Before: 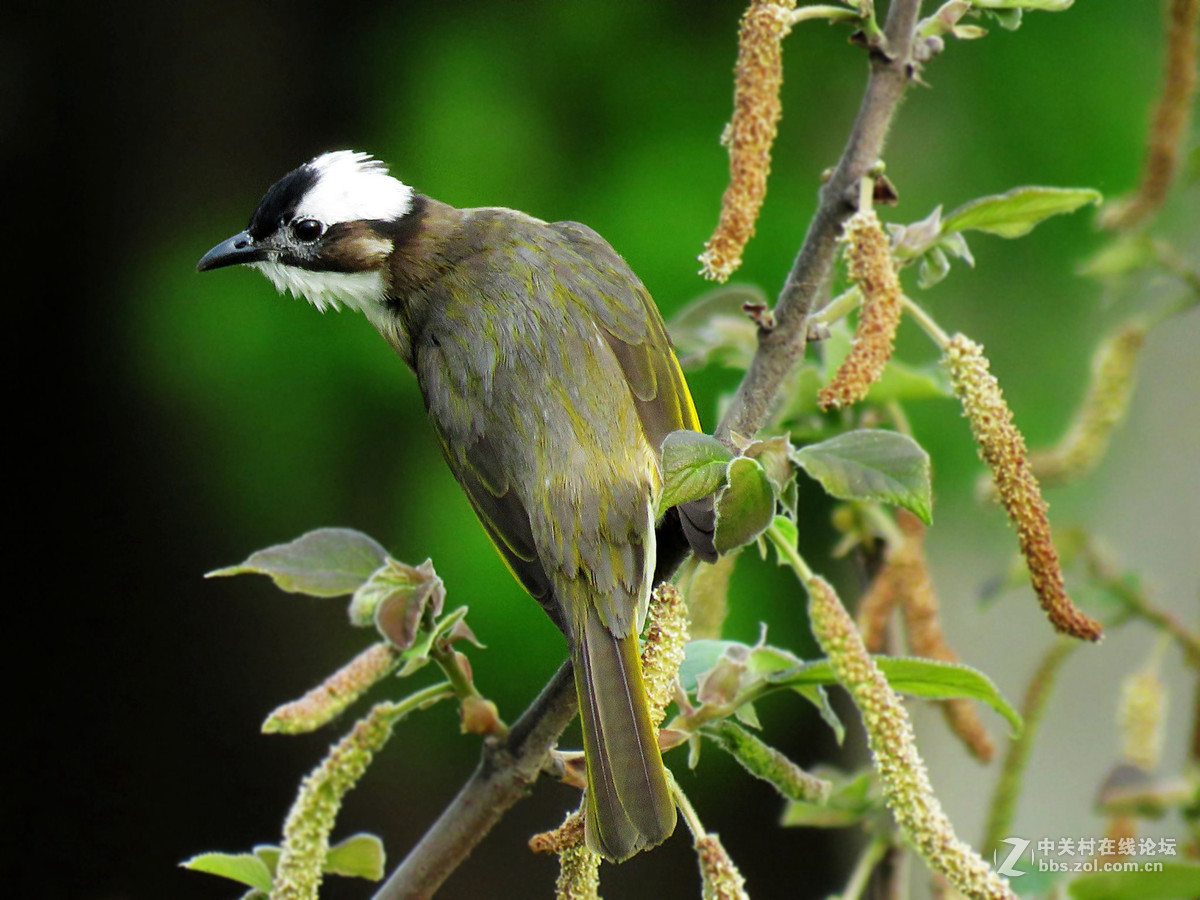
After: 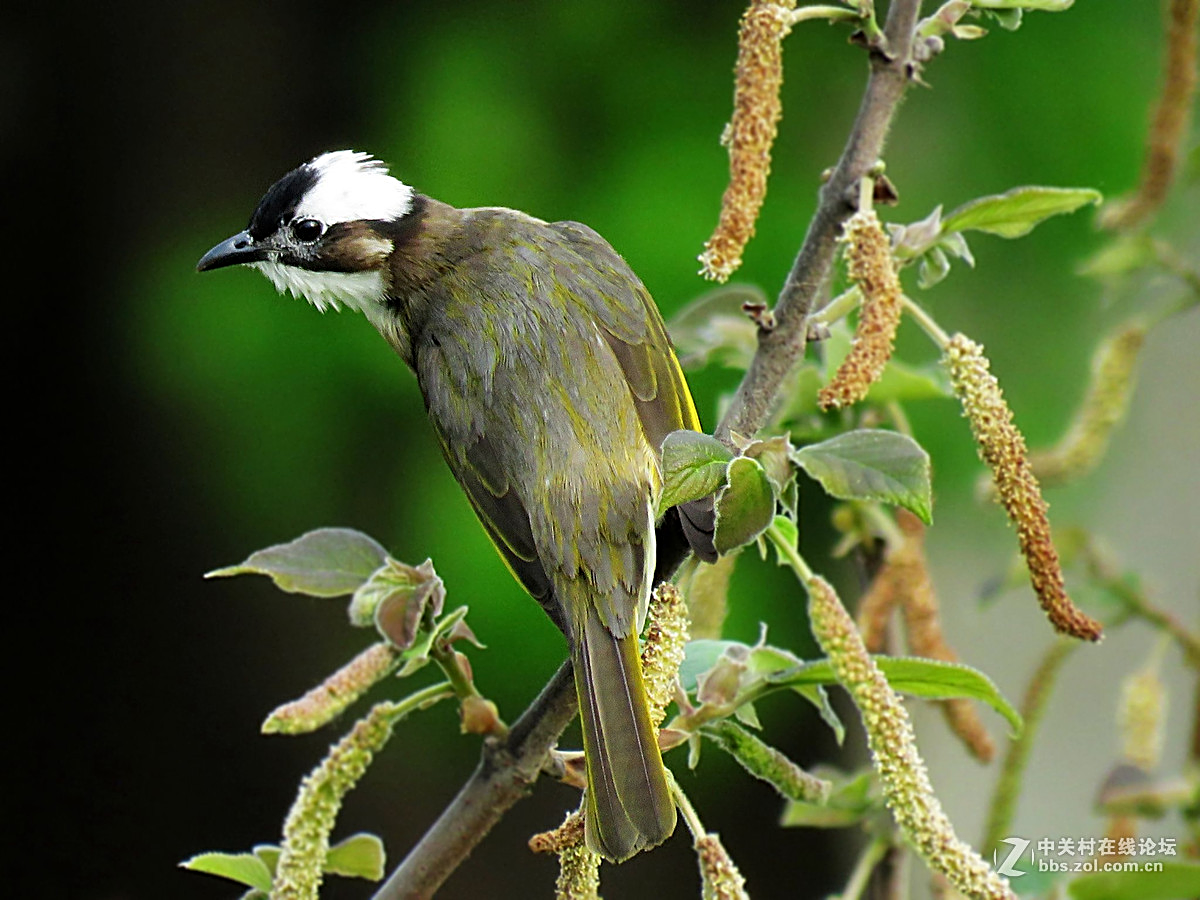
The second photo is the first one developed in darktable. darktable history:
sharpen: radius 2.744
